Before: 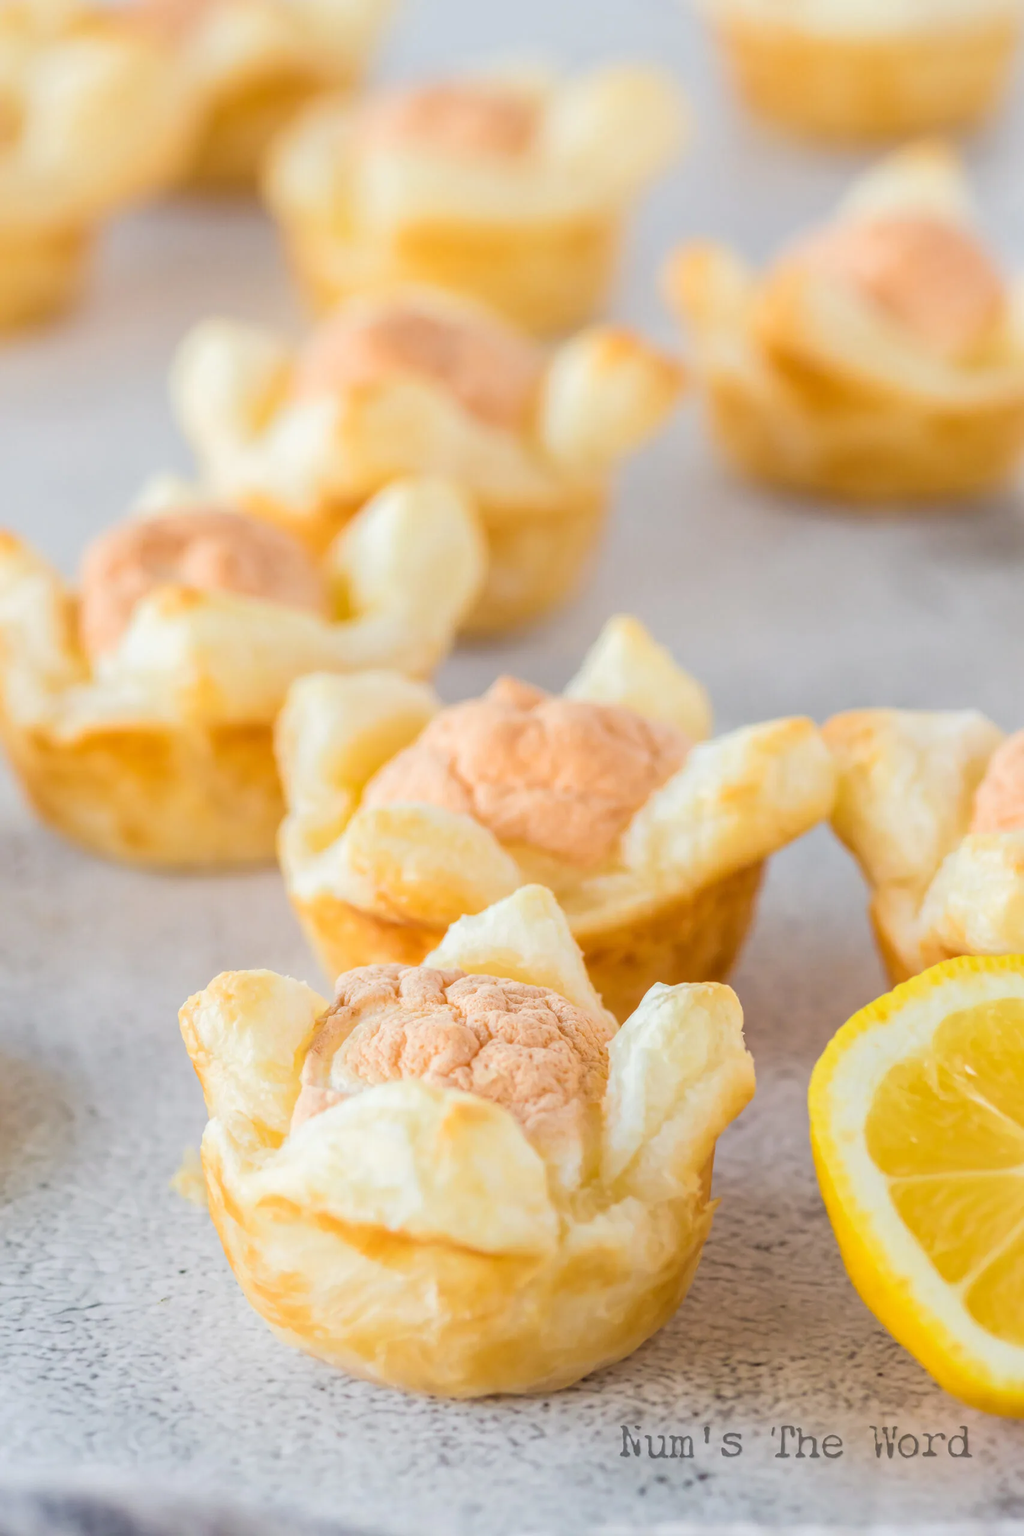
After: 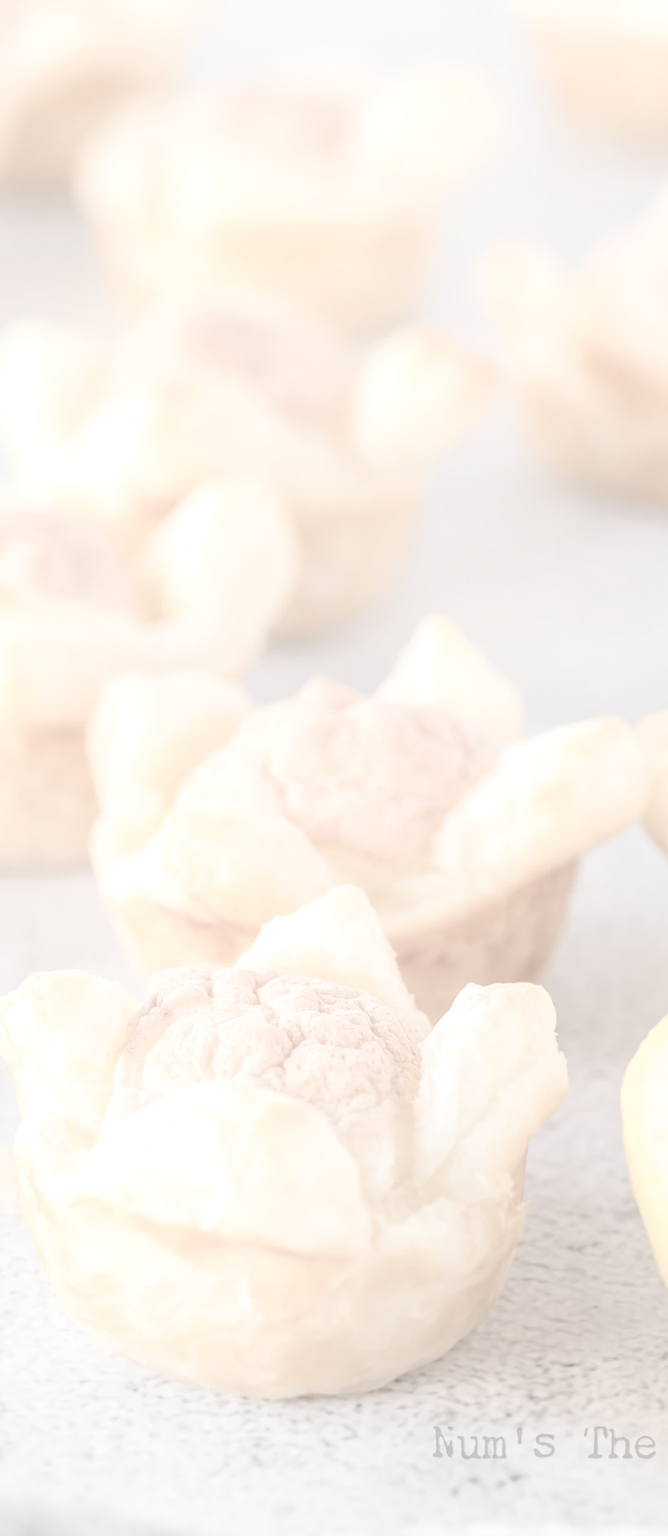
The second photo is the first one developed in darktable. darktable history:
crop and rotate: left 18.383%, right 16.299%
contrast brightness saturation: contrast -0.308, brightness 0.762, saturation -0.78
color balance rgb: shadows lift › chroma 0.896%, shadows lift › hue 110.44°, highlights gain › chroma 1.353%, highlights gain › hue 55.21°, global offset › luminance -0.865%, linear chroma grading › global chroma -15.979%, perceptual saturation grading › global saturation 0.627%, perceptual saturation grading › highlights -25.118%, perceptual saturation grading › shadows 29.989%, global vibrance 9.394%
exposure: exposure 1.22 EV, compensate highlight preservation false
